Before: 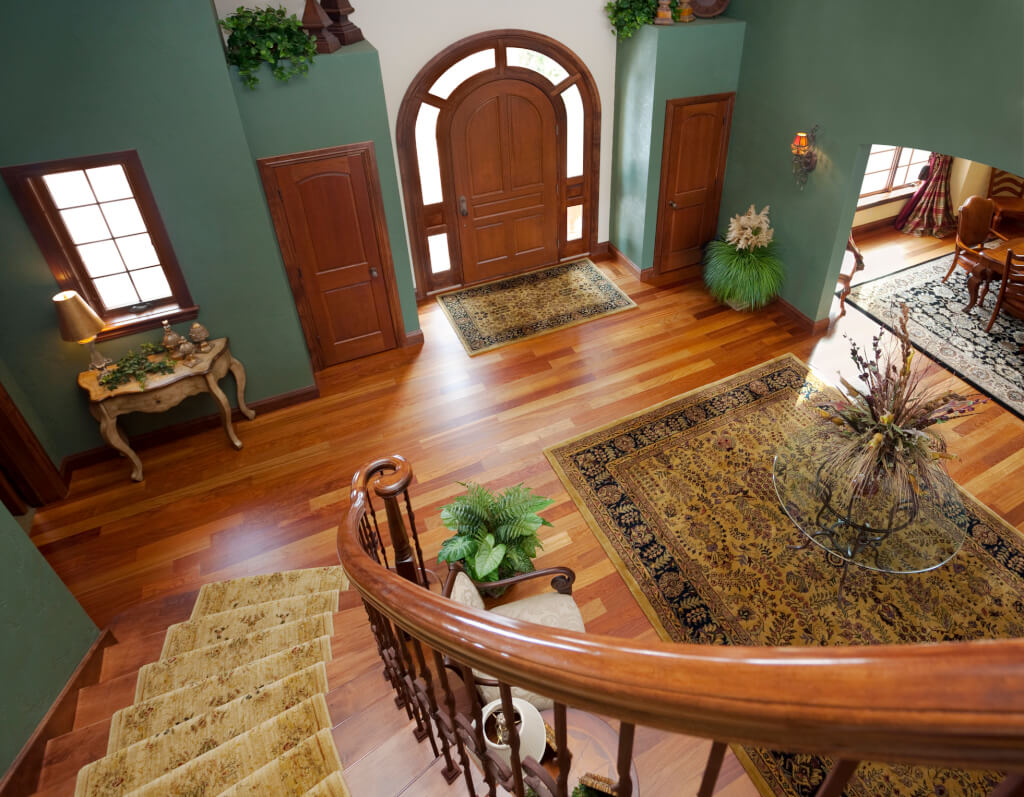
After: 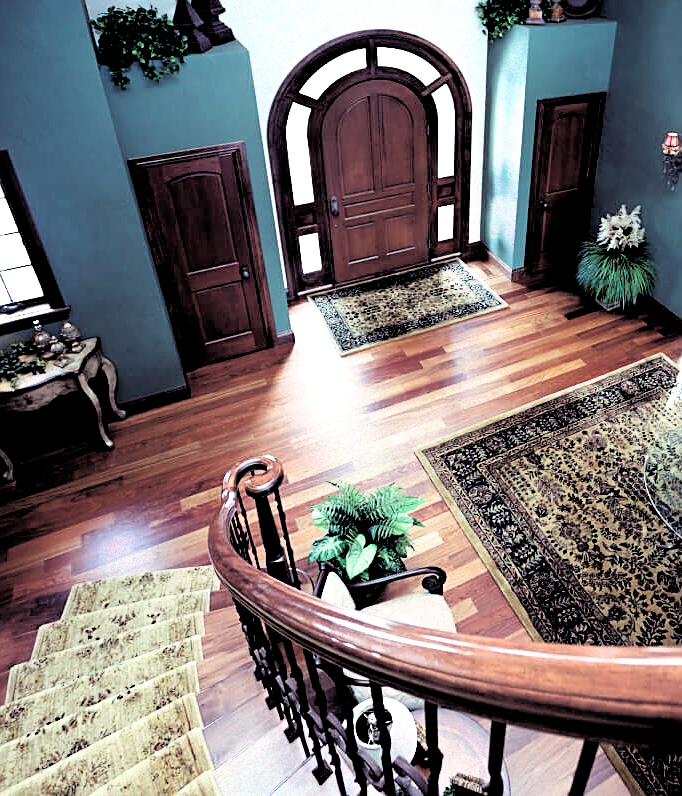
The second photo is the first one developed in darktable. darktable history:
exposure: black level correction 0.001, exposure 0.5 EV, compensate exposure bias true, compensate highlight preservation false
sharpen: on, module defaults
rgb levels: preserve colors sum RGB, levels [[0.038, 0.433, 0.934], [0, 0.5, 1], [0, 0.5, 1]]
rgb curve: curves: ch0 [(0, 0.186) (0.314, 0.284) (0.576, 0.466) (0.805, 0.691) (0.936, 0.886)]; ch1 [(0, 0.186) (0.314, 0.284) (0.581, 0.534) (0.771, 0.746) (0.936, 0.958)]; ch2 [(0, 0.216) (0.275, 0.39) (1, 1)], mode RGB, independent channels, compensate middle gray true, preserve colors none
crop and rotate: left 12.648%, right 20.685%
filmic rgb: black relative exposure -1 EV, white relative exposure 2.05 EV, hardness 1.52, contrast 2.25, enable highlight reconstruction true
shadows and highlights: shadows 0, highlights 40
